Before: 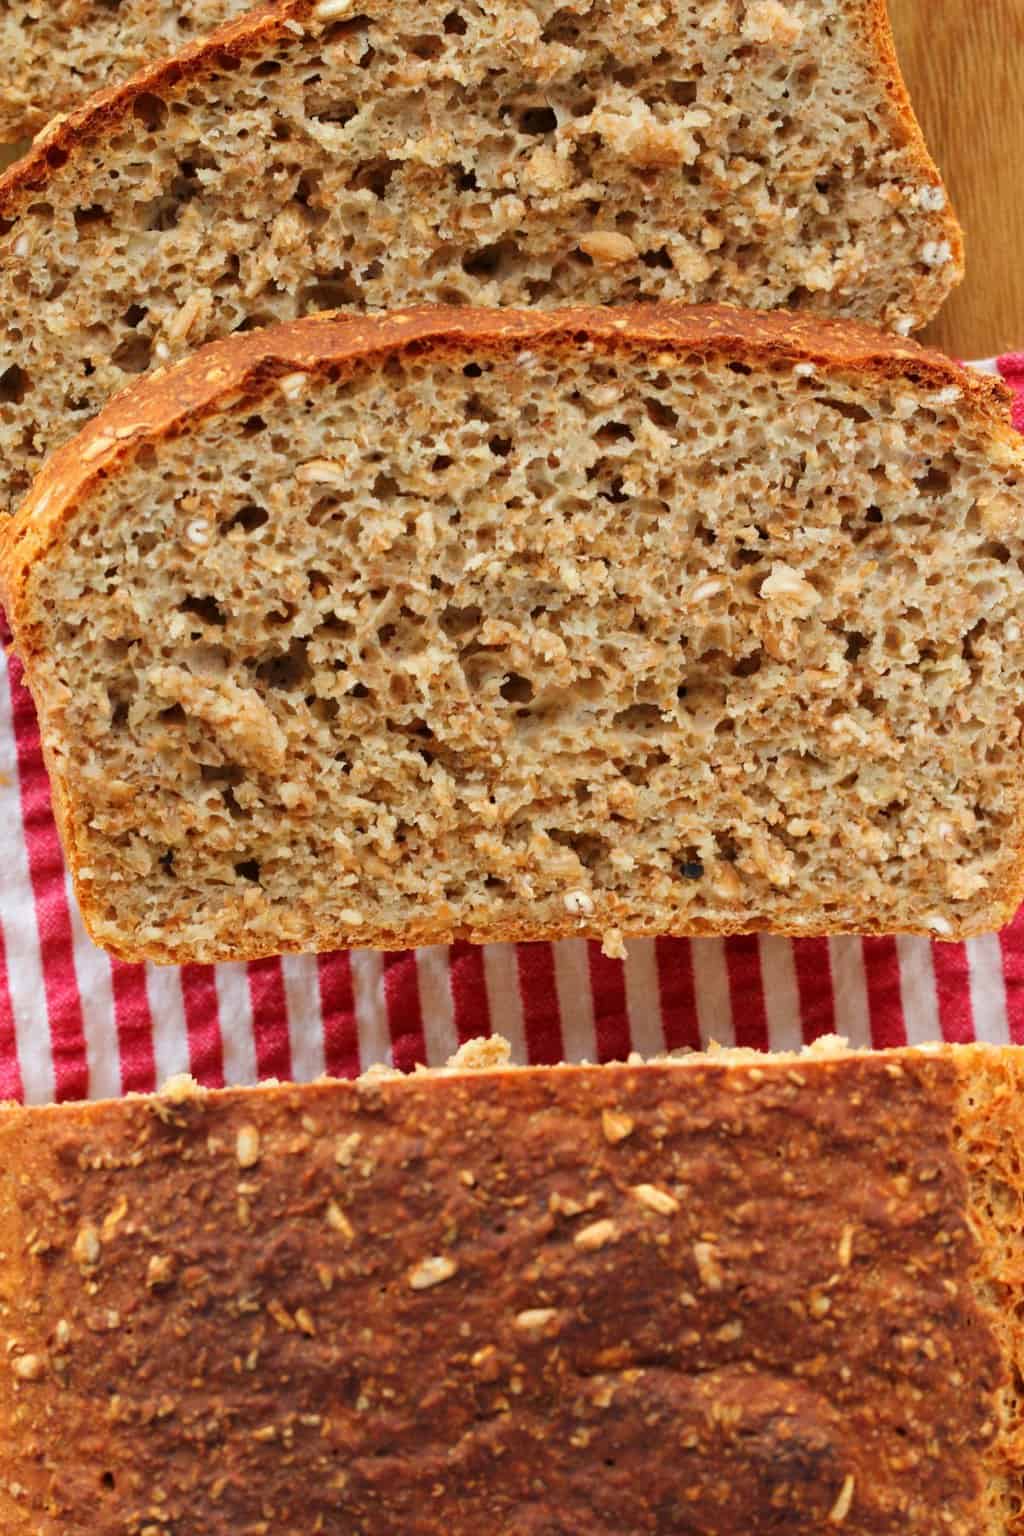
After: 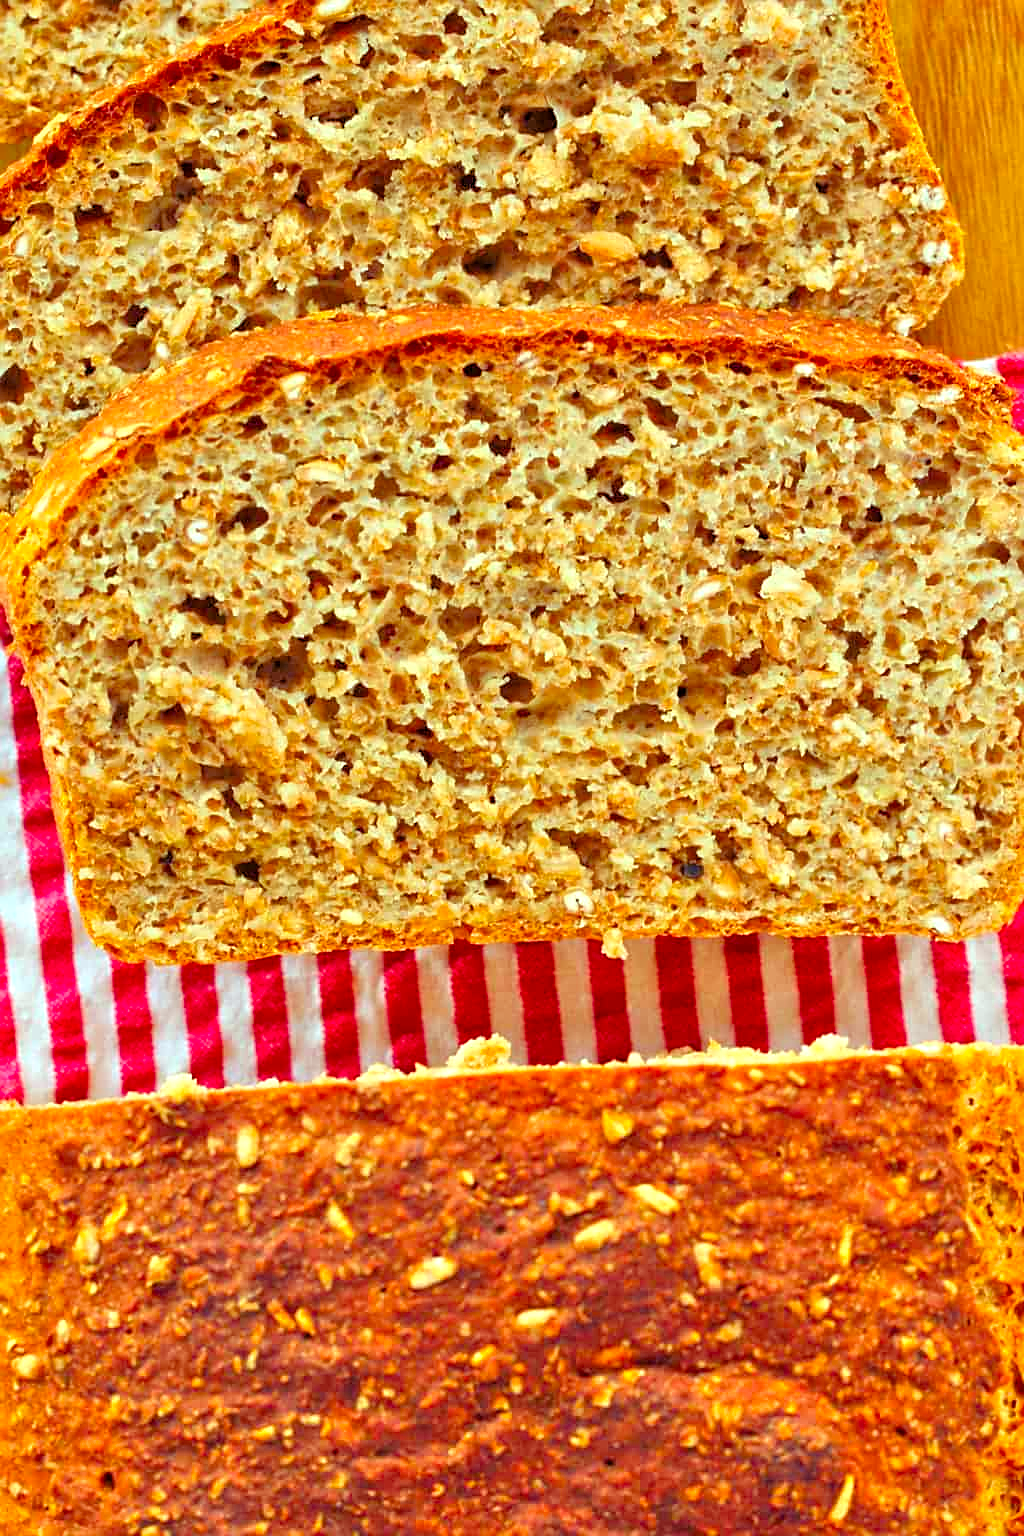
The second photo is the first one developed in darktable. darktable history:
color balance rgb: shadows lift › luminance 0.49%, shadows lift › chroma 6.83%, shadows lift › hue 300.29°, power › hue 208.98°, highlights gain › luminance 20.24%, highlights gain › chroma 2.73%, highlights gain › hue 173.85°, perceptual saturation grading › global saturation 18.05%
tone equalizer: -7 EV 0.15 EV, -6 EV 0.6 EV, -5 EV 1.15 EV, -4 EV 1.33 EV, -3 EV 1.15 EV, -2 EV 0.6 EV, -1 EV 0.15 EV, mask exposure compensation -0.5 EV
sharpen: on, module defaults
contrast brightness saturation: saturation 0.18
